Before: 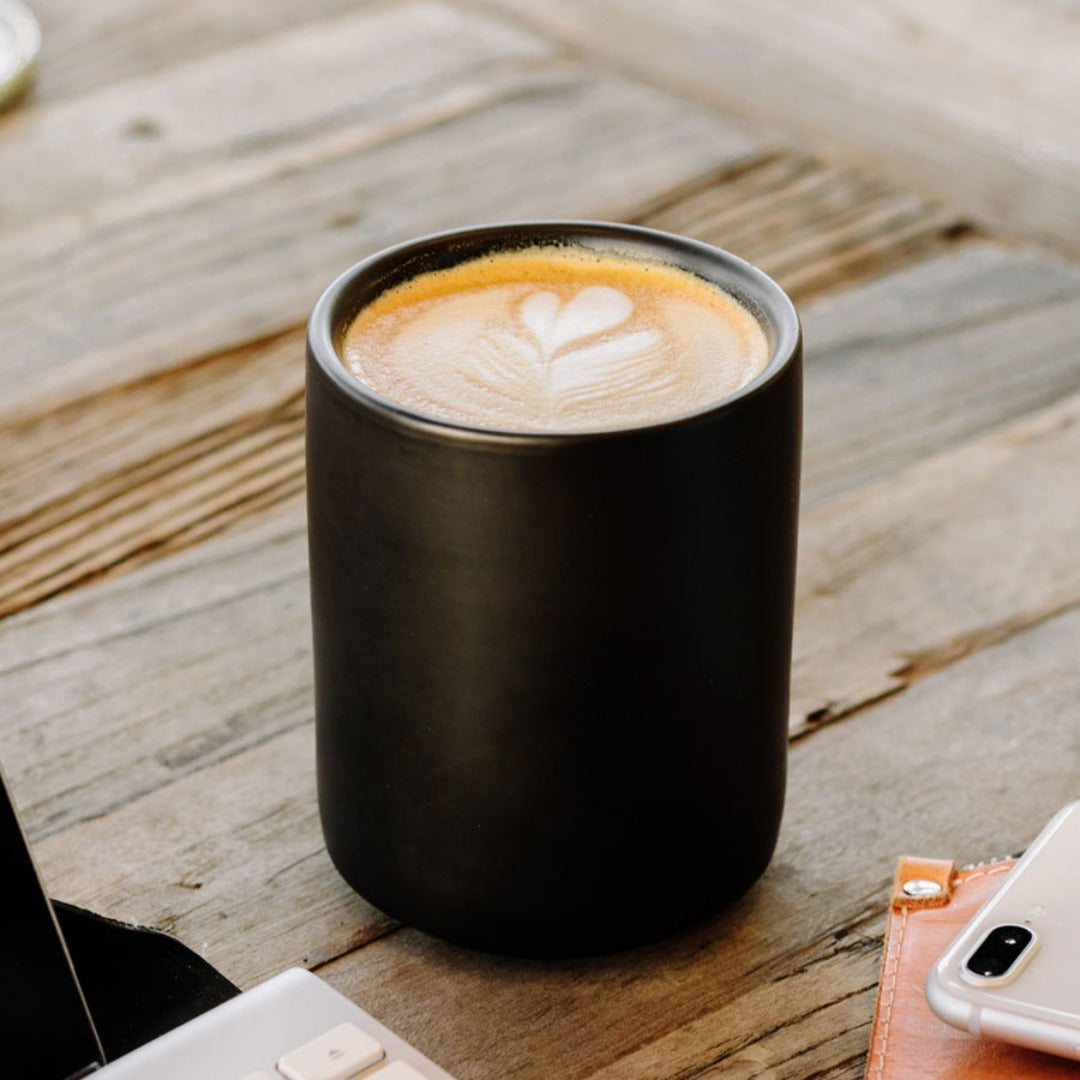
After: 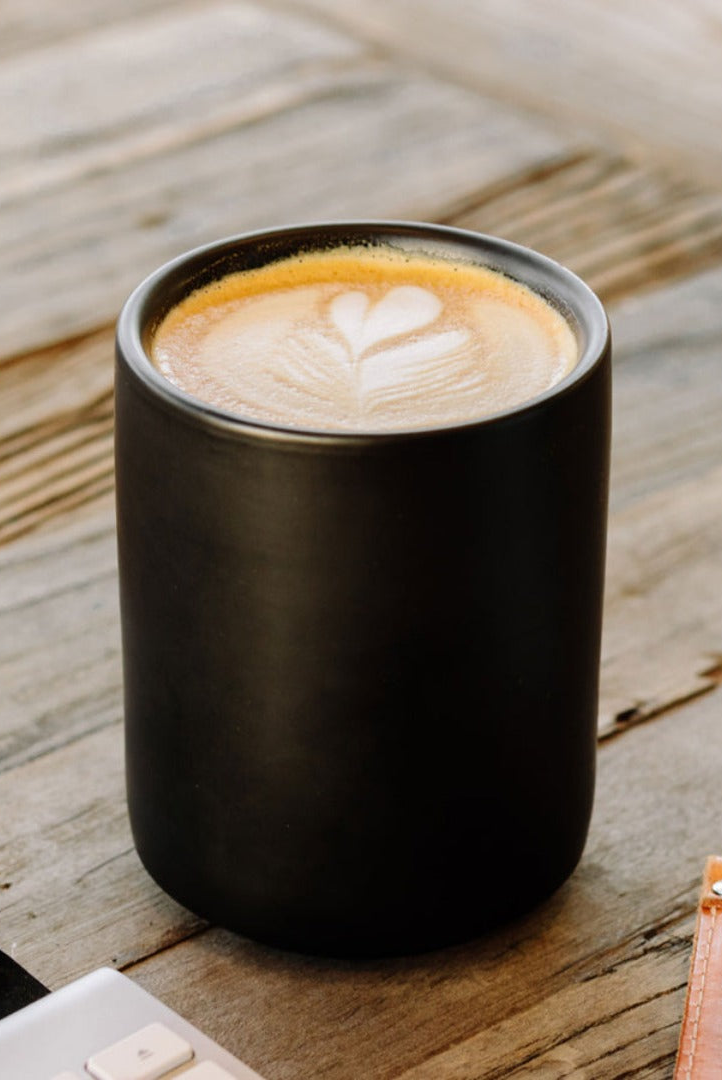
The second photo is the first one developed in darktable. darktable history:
crop and rotate: left 17.817%, right 15.293%
